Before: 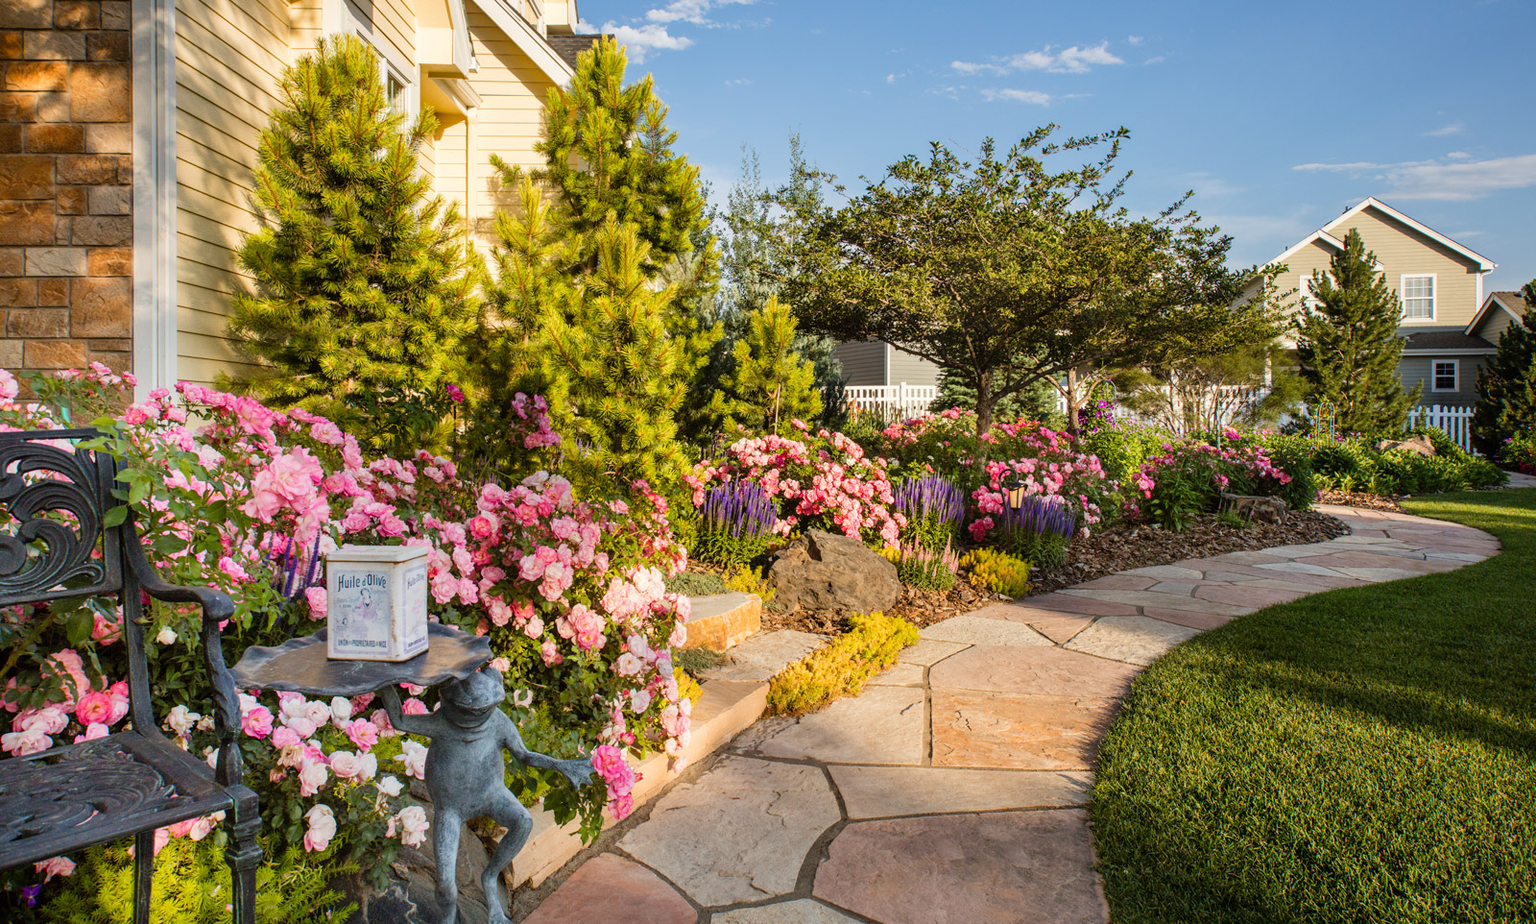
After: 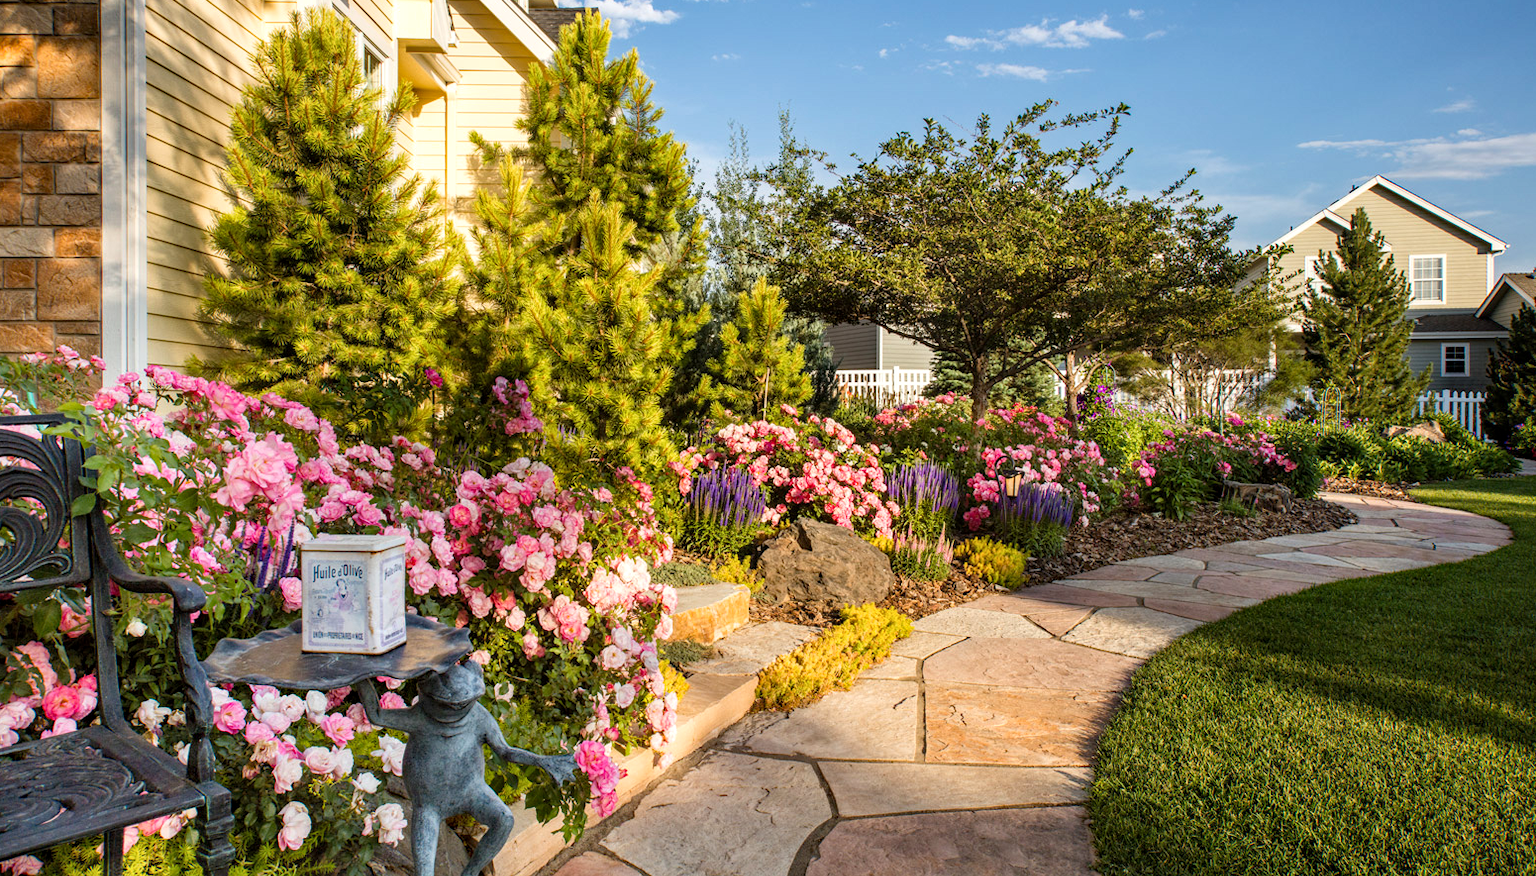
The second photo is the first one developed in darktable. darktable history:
haze removal: compatibility mode true
local contrast: highlights 104%, shadows 98%, detail 119%, midtone range 0.2
shadows and highlights: shadows 1.15, highlights 40.16
crop: left 2.287%, top 2.996%, right 0.717%, bottom 4.977%
